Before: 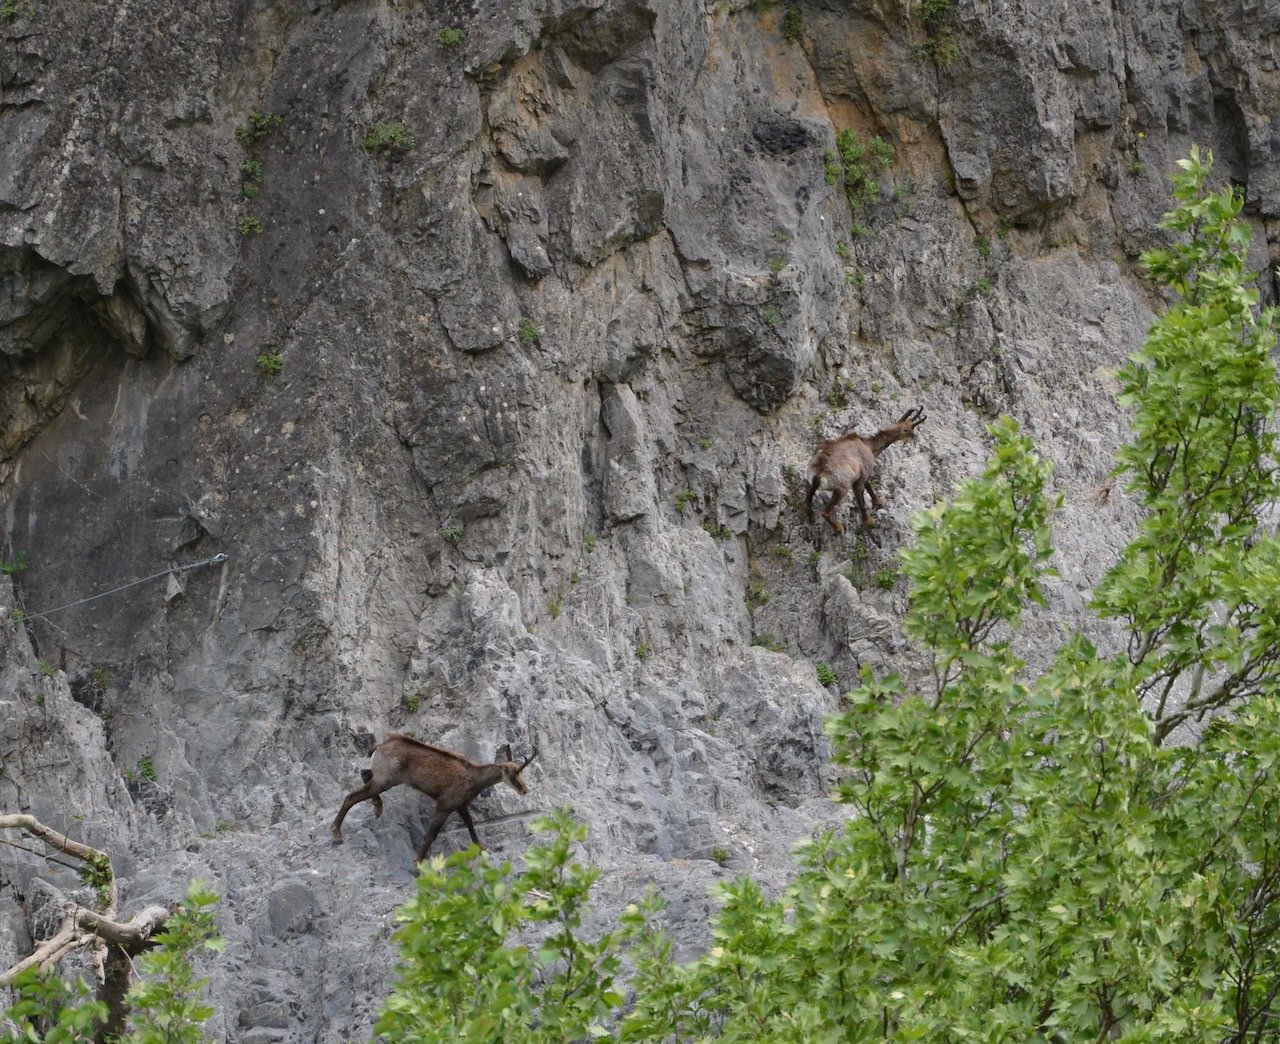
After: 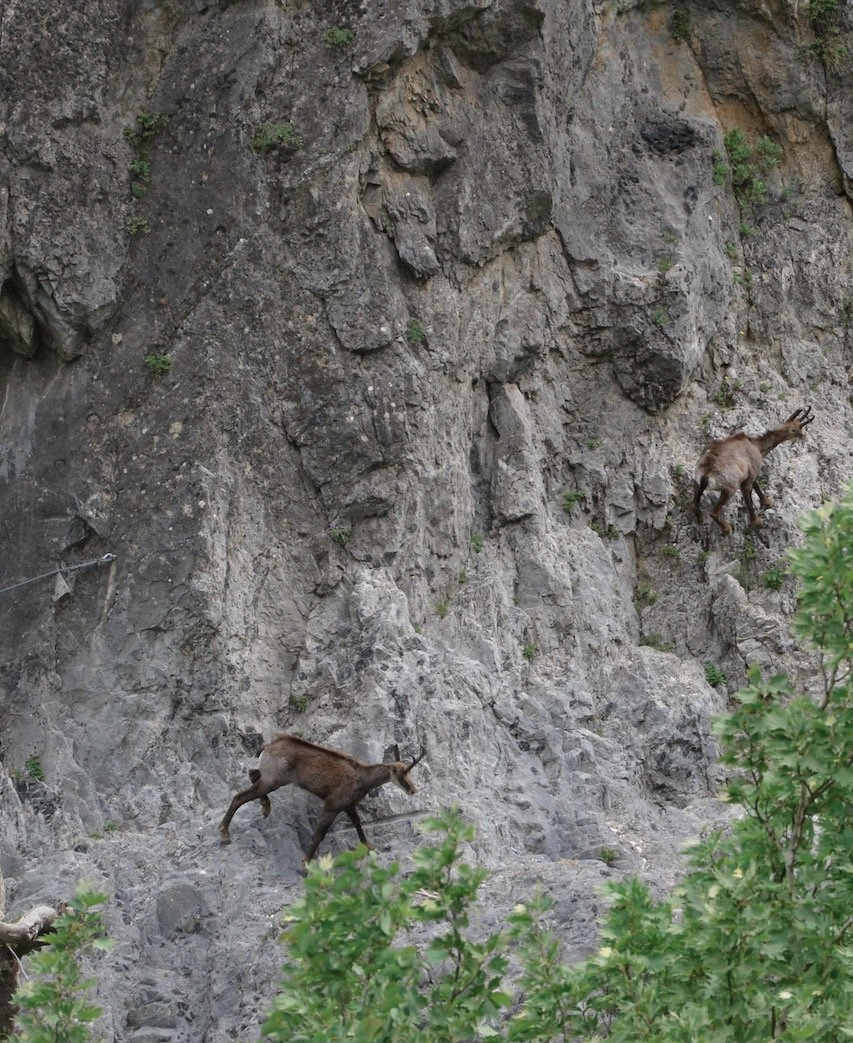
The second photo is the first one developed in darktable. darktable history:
color zones: curves: ch0 [(0, 0.5) (0.125, 0.4) (0.25, 0.5) (0.375, 0.4) (0.5, 0.4) (0.625, 0.35) (0.75, 0.35) (0.875, 0.5)]; ch1 [(0, 0.35) (0.125, 0.45) (0.25, 0.35) (0.375, 0.35) (0.5, 0.35) (0.625, 0.35) (0.75, 0.45) (0.875, 0.35)]; ch2 [(0, 0.6) (0.125, 0.5) (0.25, 0.5) (0.375, 0.6) (0.5, 0.6) (0.625, 0.5) (0.75, 0.5) (0.875, 0.5)]
crop and rotate: left 8.786%, right 24.548%
